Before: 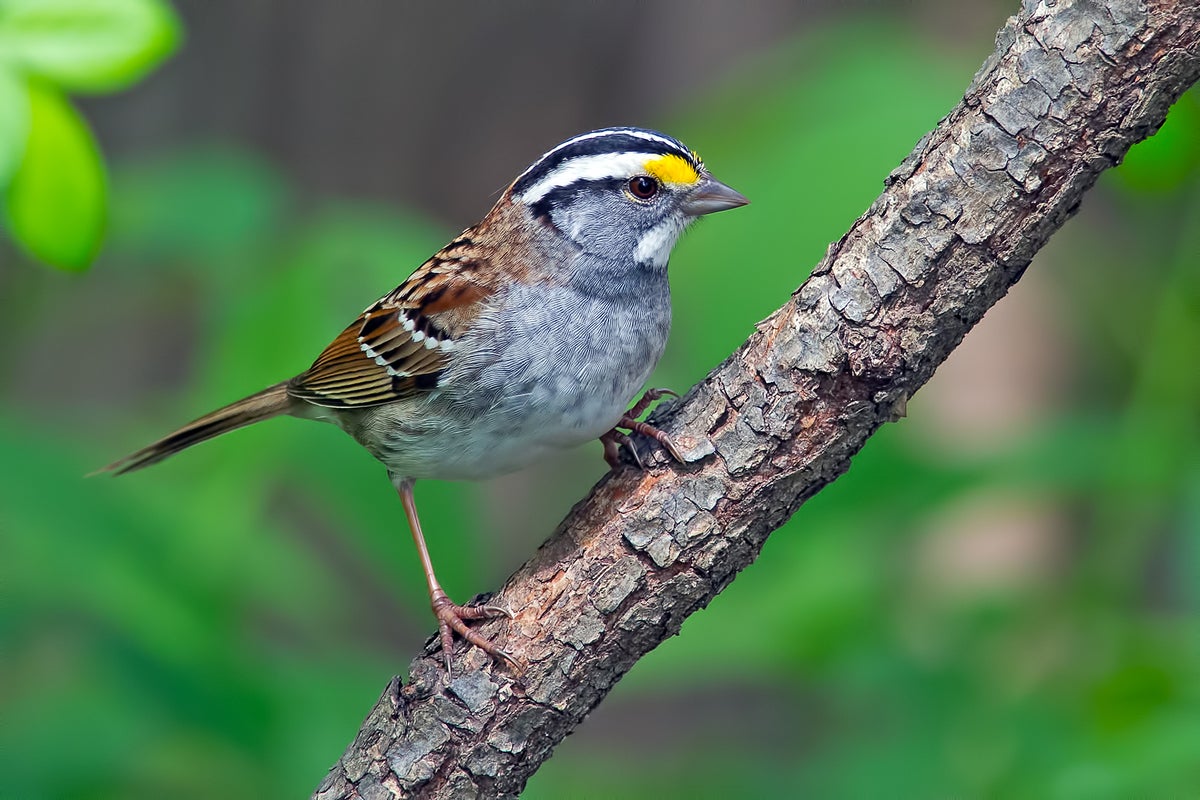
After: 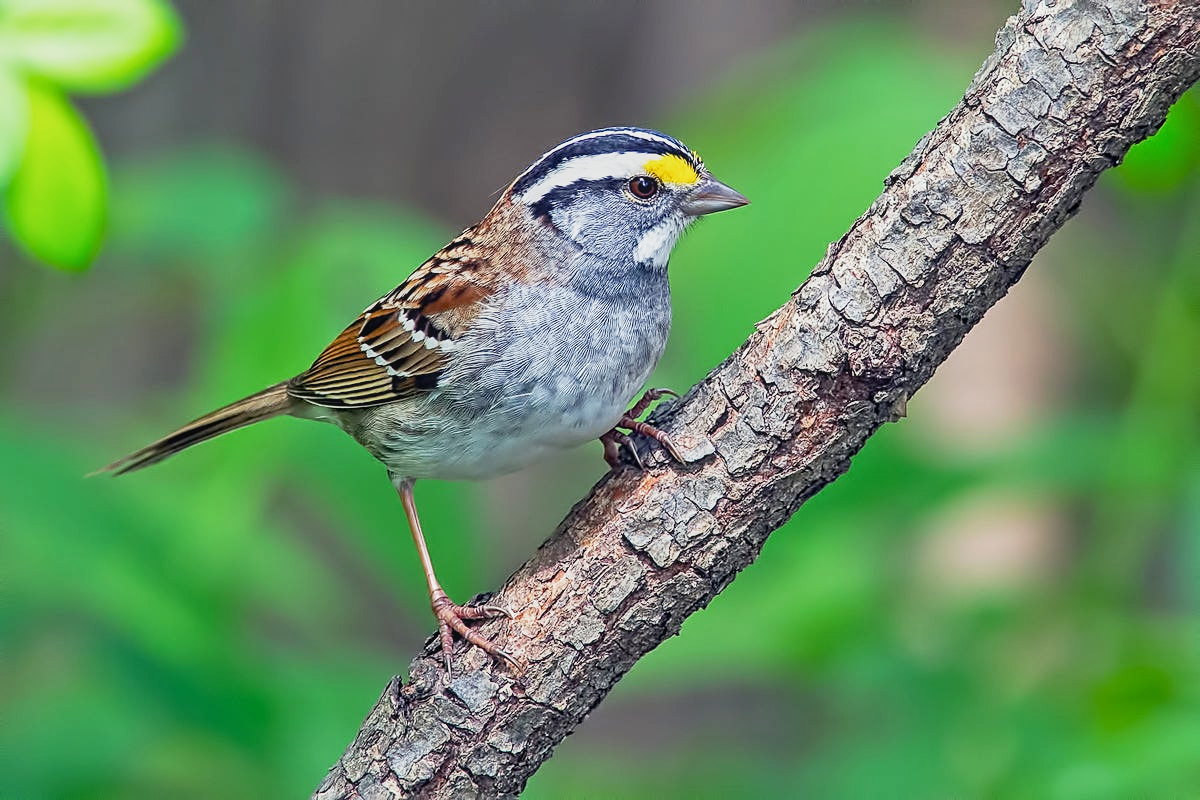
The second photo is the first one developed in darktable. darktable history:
local contrast: detail 110%
sharpen: on, module defaults
base curve: curves: ch0 [(0, 0) (0.088, 0.125) (0.176, 0.251) (0.354, 0.501) (0.613, 0.749) (1, 0.877)], preserve colors none
